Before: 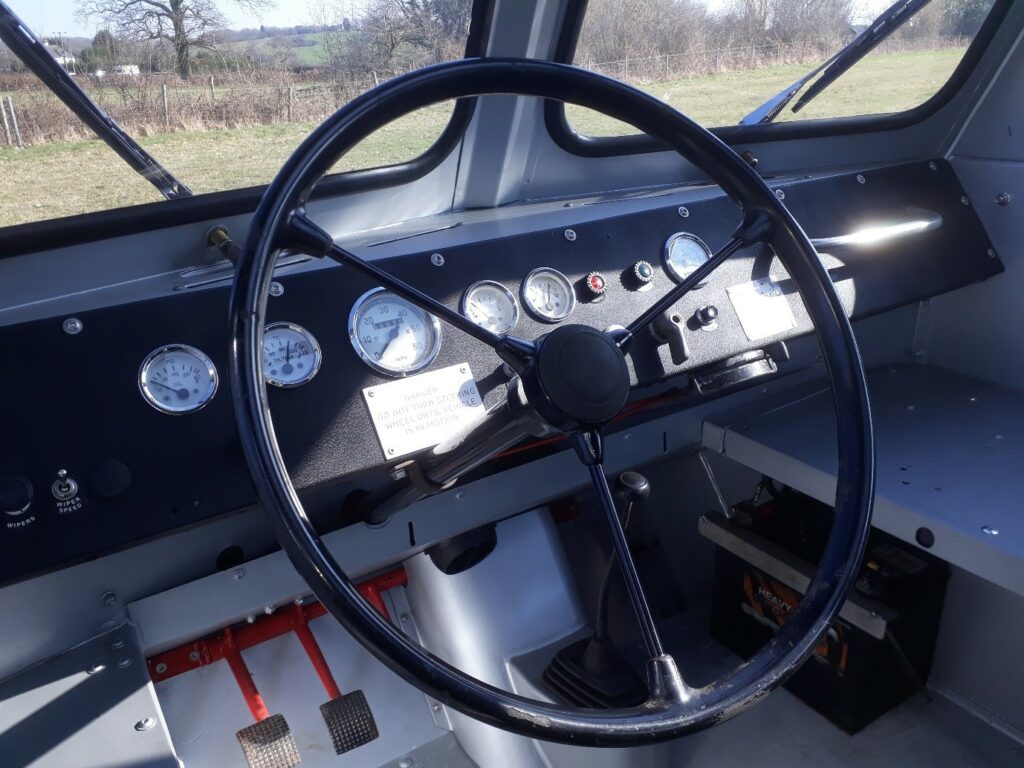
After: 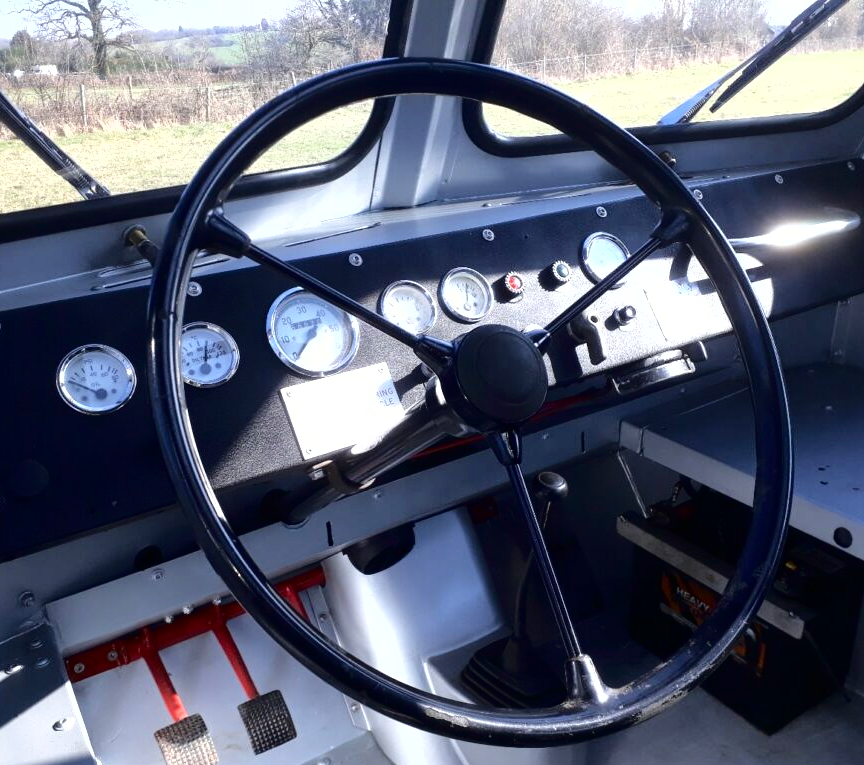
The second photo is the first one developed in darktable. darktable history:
exposure: exposure 0.77 EV, compensate highlight preservation false
crop: left 8.026%, right 7.374%
fill light: exposure -2 EV, width 8.6
